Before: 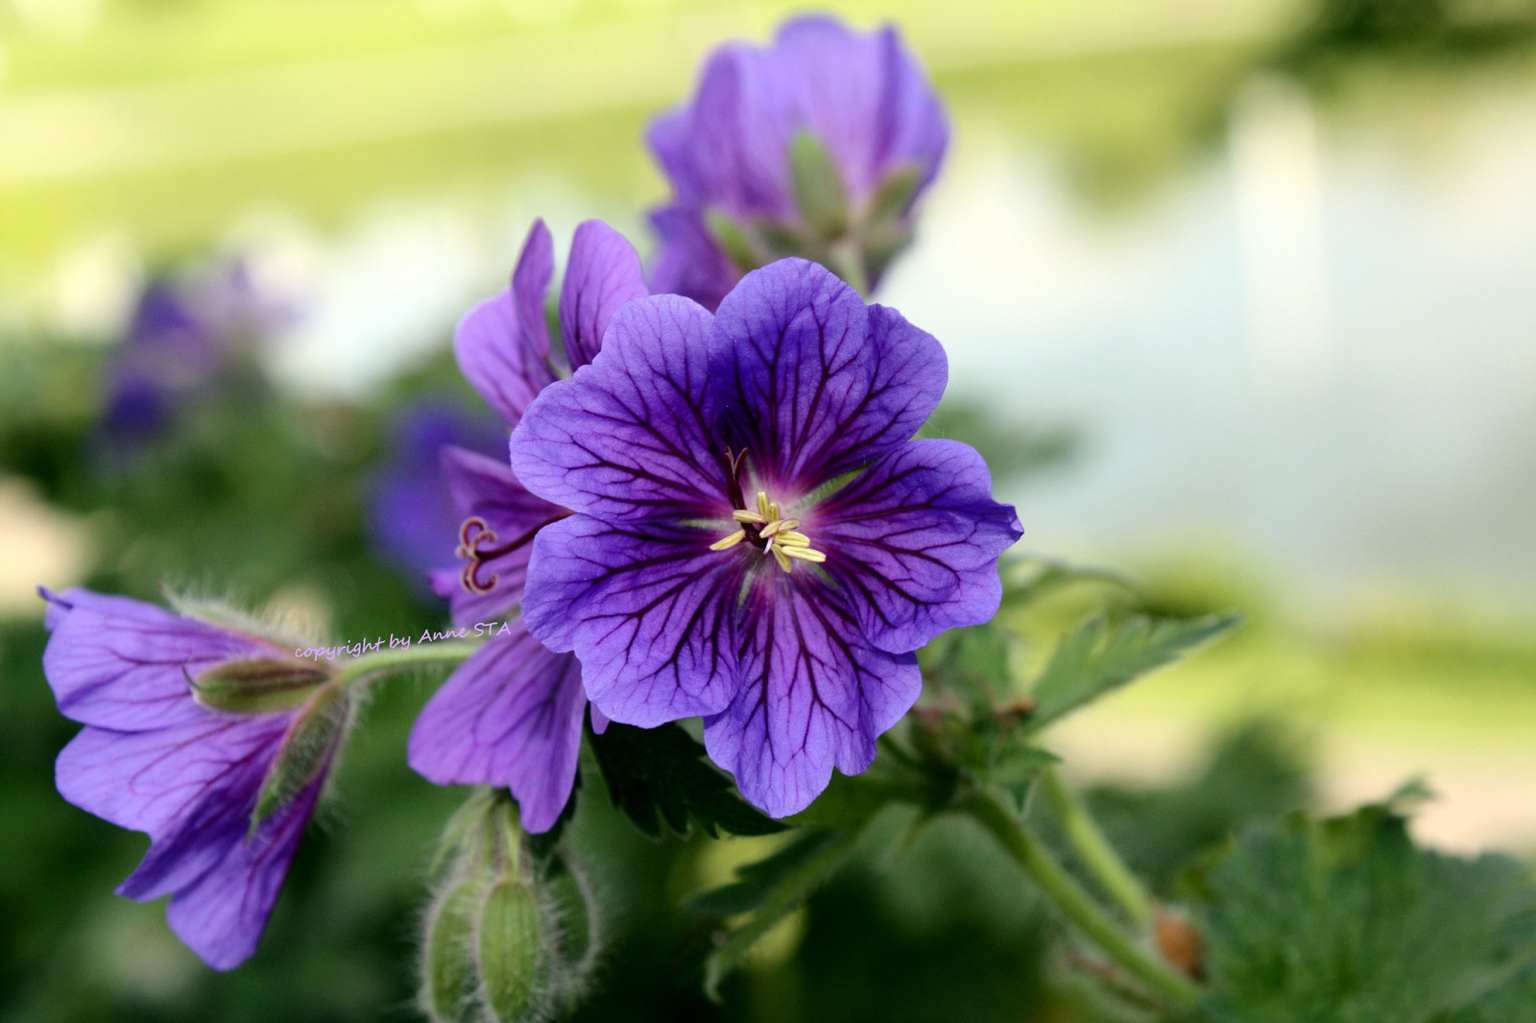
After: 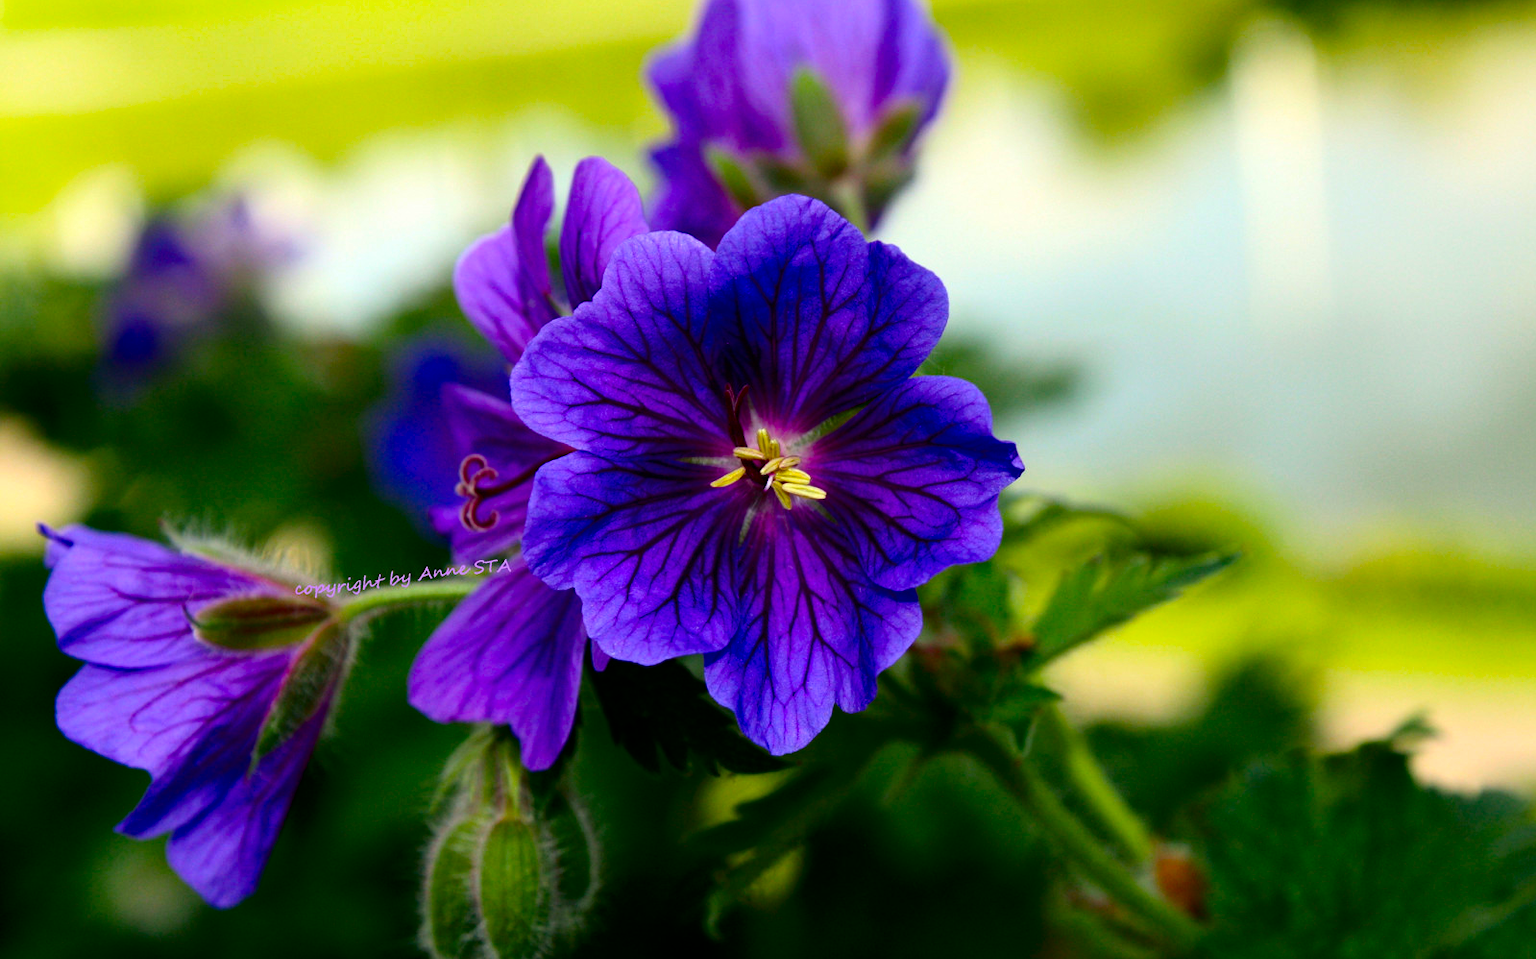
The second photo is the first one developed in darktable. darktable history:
crop and rotate: top 6.231%
contrast brightness saturation: contrast 0.134, brightness -0.223, saturation 0.146
color balance rgb: perceptual saturation grading › global saturation 40.634%, global vibrance 20%
